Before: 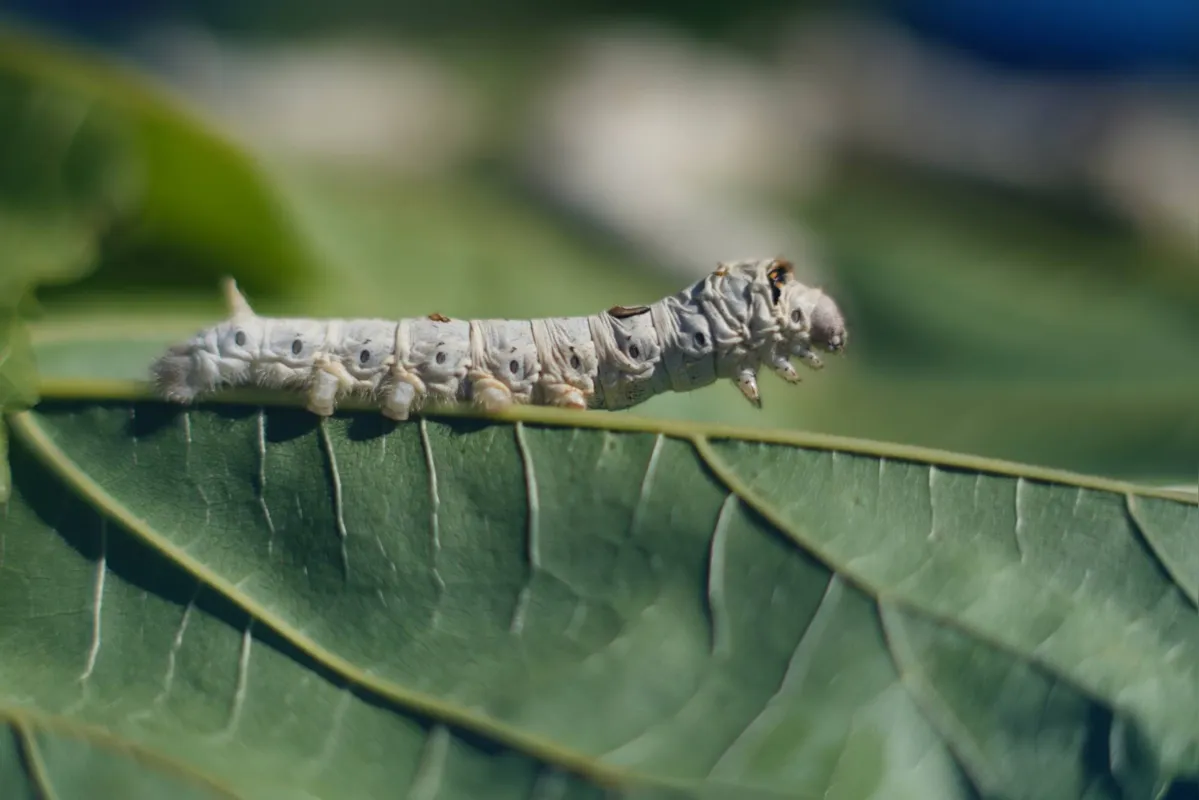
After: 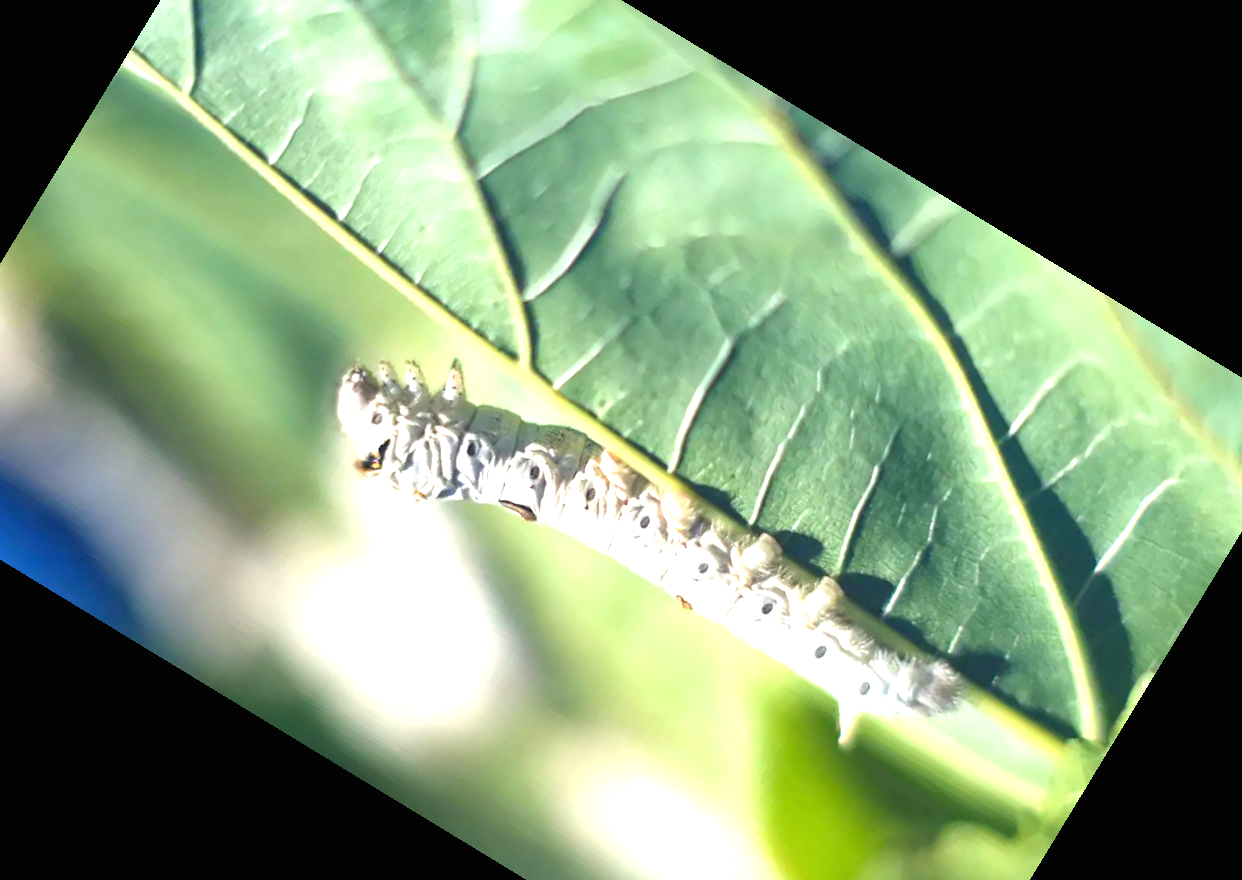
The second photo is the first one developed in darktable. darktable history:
exposure: black level correction 0, exposure 2.088 EV, compensate exposure bias true, compensate highlight preservation false
crop and rotate: angle 148.68°, left 9.111%, top 15.603%, right 4.588%, bottom 17.041%
